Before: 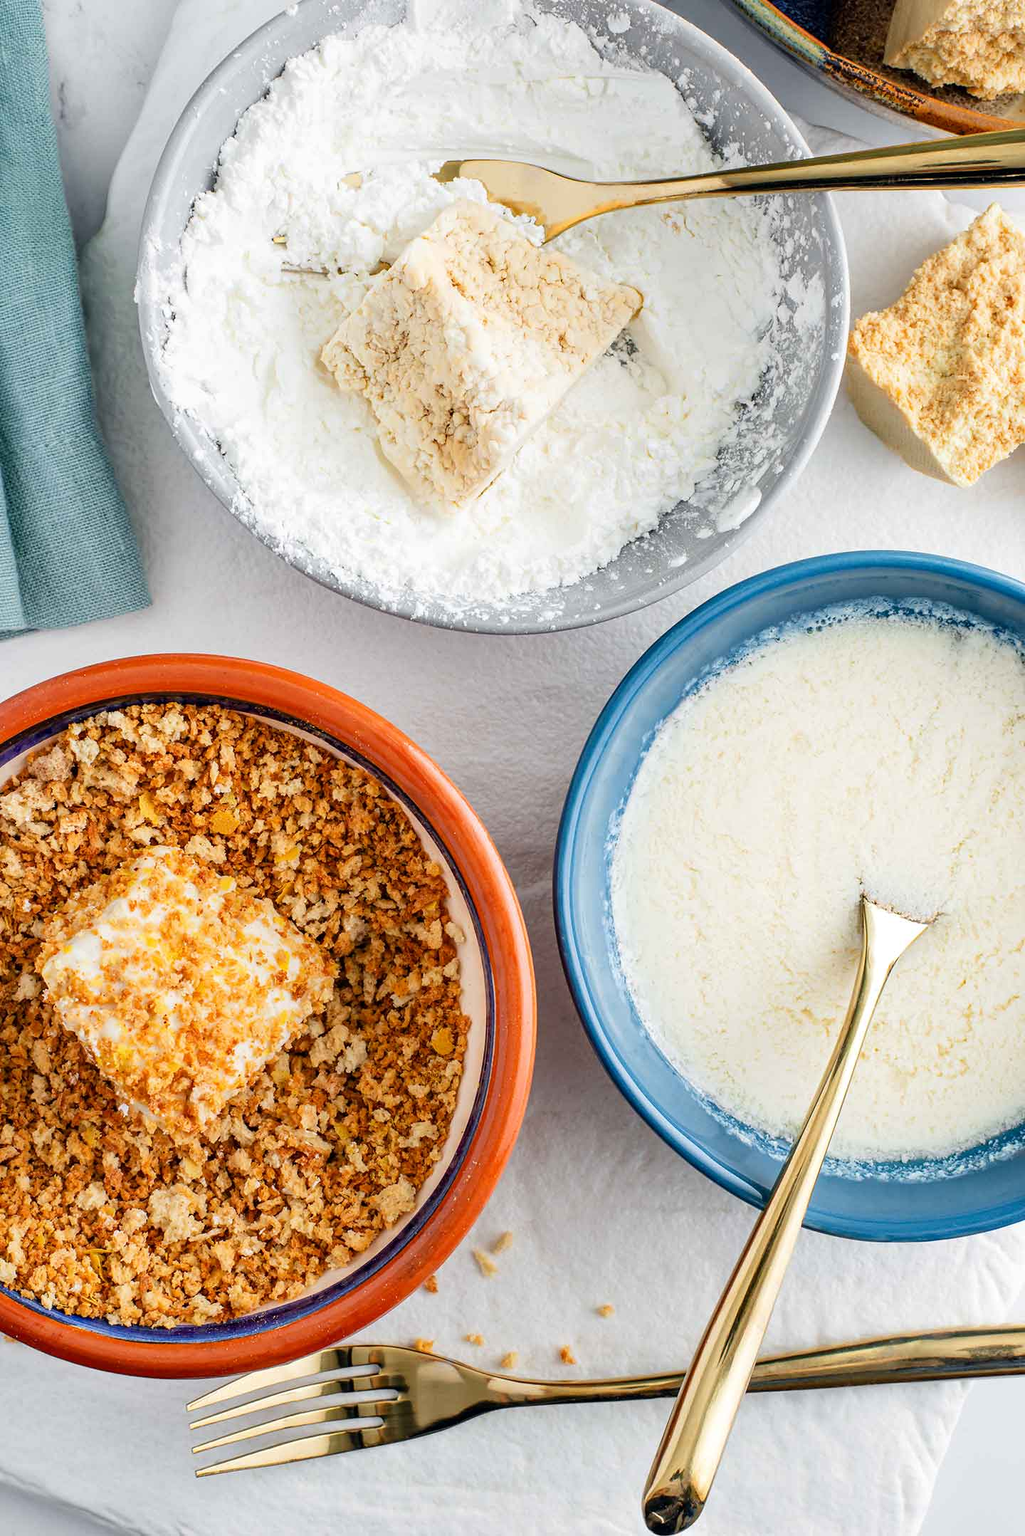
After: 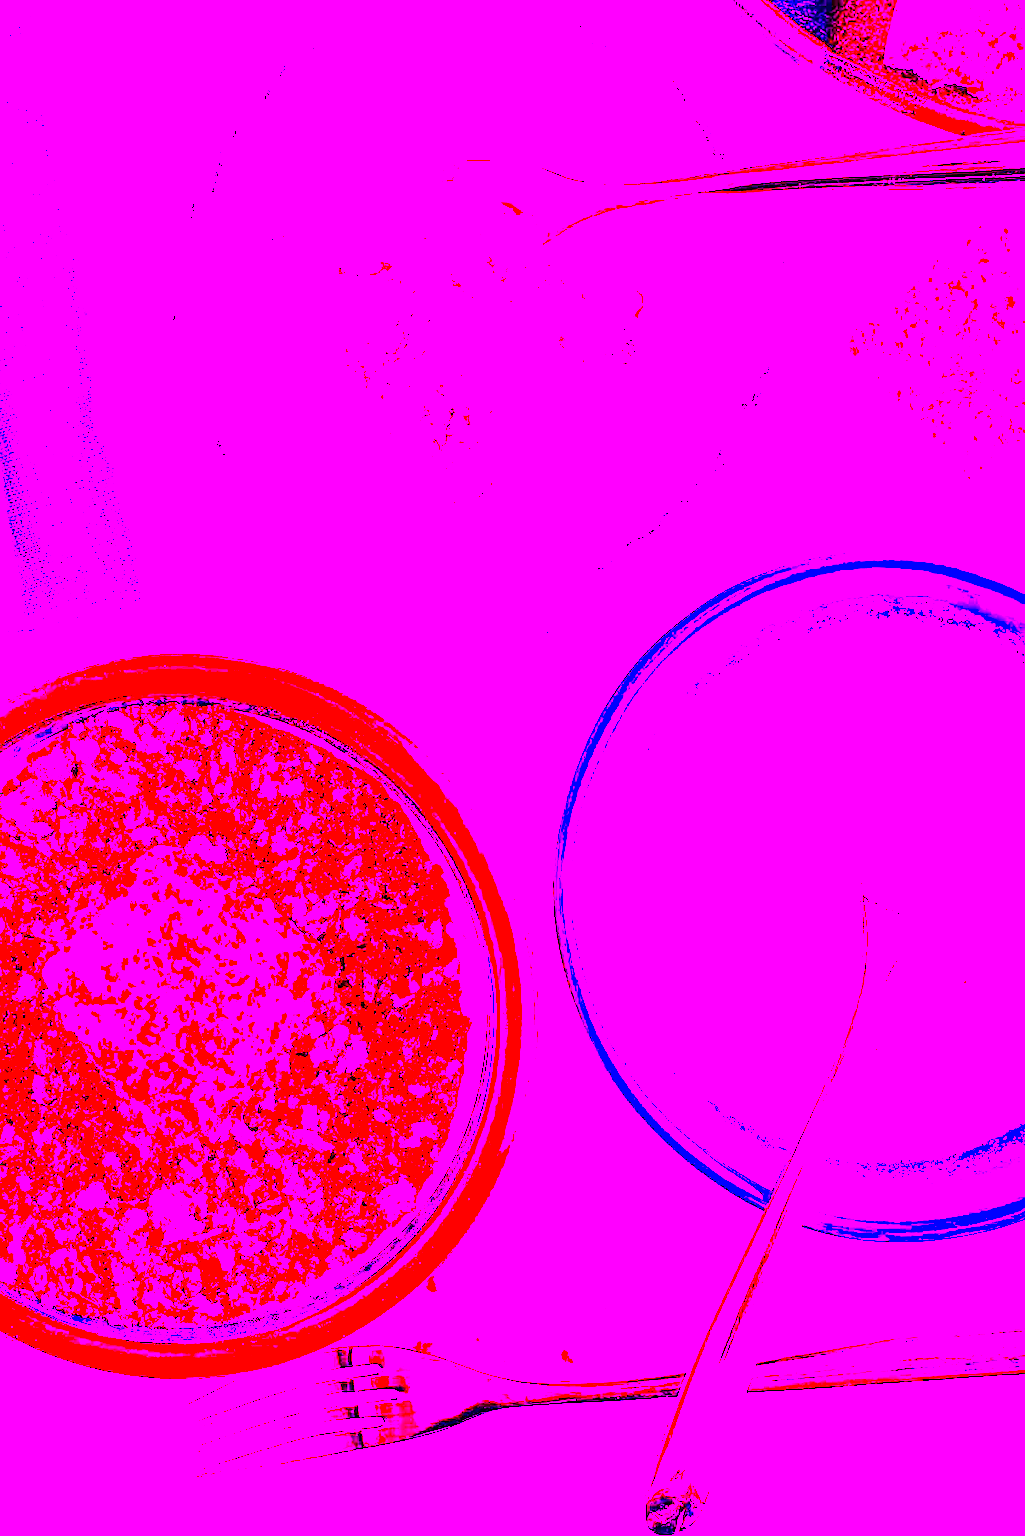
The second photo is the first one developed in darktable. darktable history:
sharpen: on, module defaults
white balance: red 8, blue 8
color balance rgb: perceptual saturation grading › global saturation 30%, global vibrance 20%
